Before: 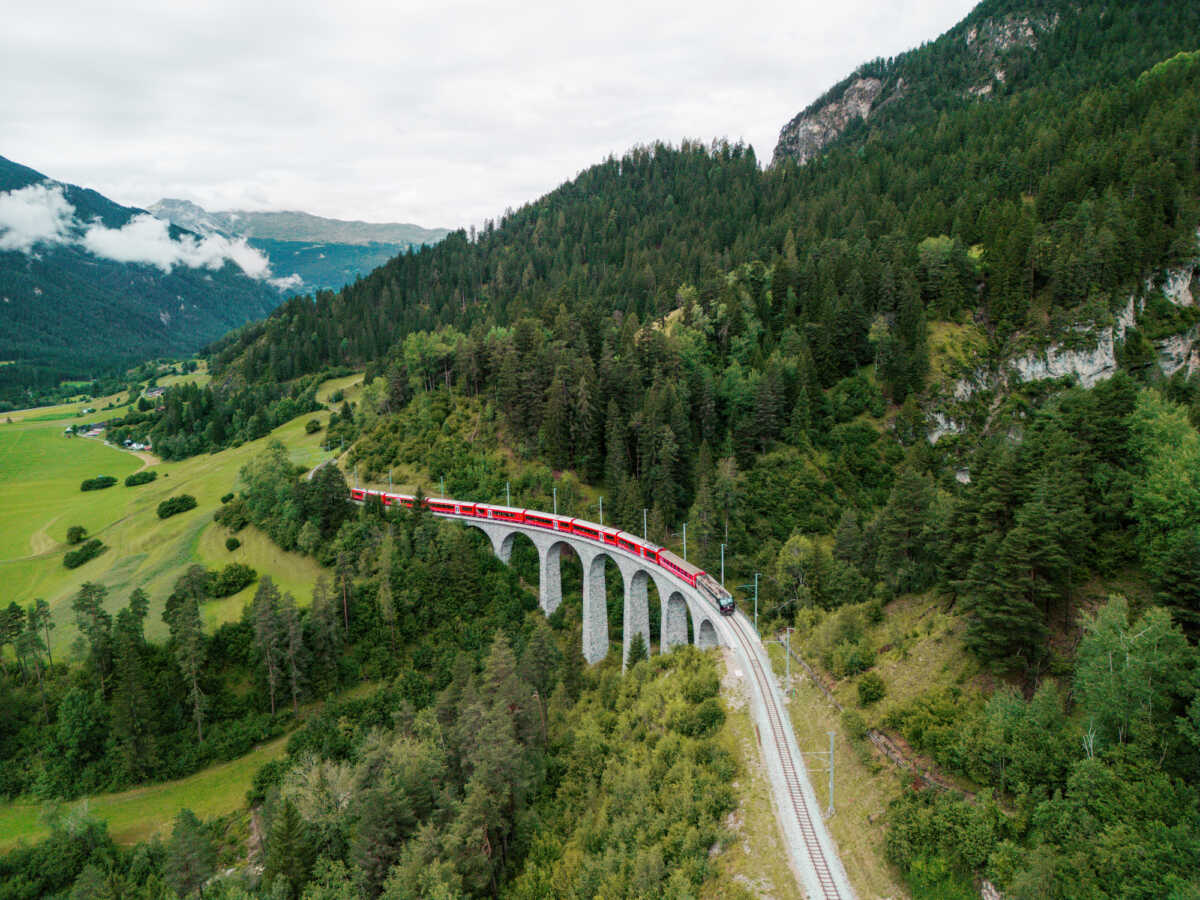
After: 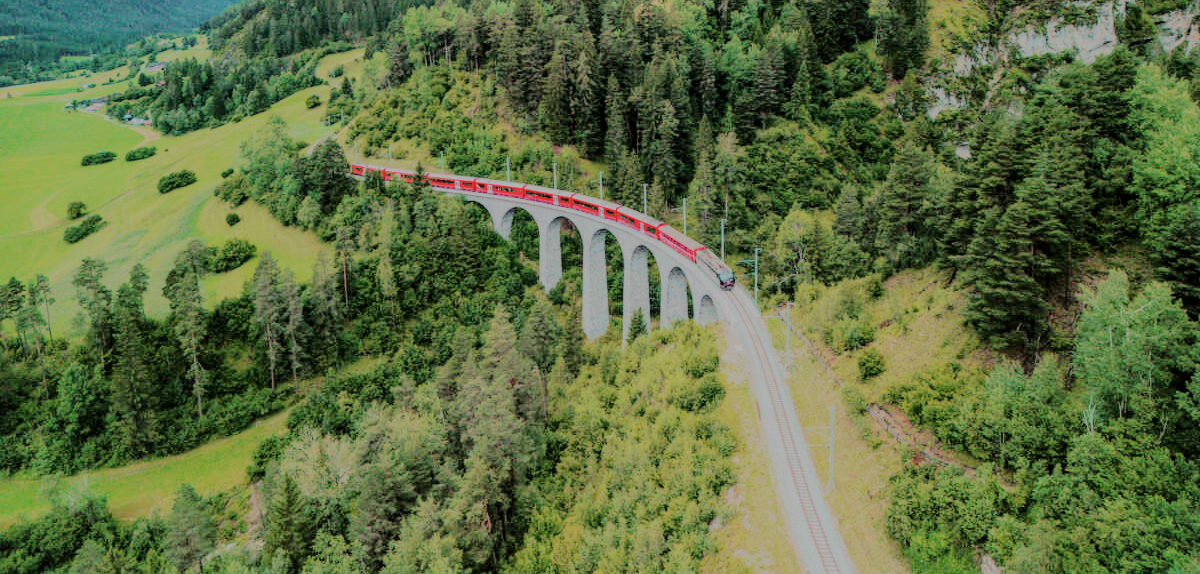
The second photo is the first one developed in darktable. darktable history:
local contrast: detail 110%
crop and rotate: top 36.203%
filmic rgb: black relative exposure -8.02 EV, white relative exposure 8.06 EV, hardness 2.41, latitude 10.42%, contrast 0.732, highlights saturation mix 9.59%, shadows ↔ highlights balance 1.99%
tone equalizer: -7 EV 0.142 EV, -6 EV 0.565 EV, -5 EV 1.16 EV, -4 EV 1.31 EV, -3 EV 1.15 EV, -2 EV 0.6 EV, -1 EV 0.152 EV, edges refinement/feathering 500, mask exposure compensation -1.57 EV, preserve details no
